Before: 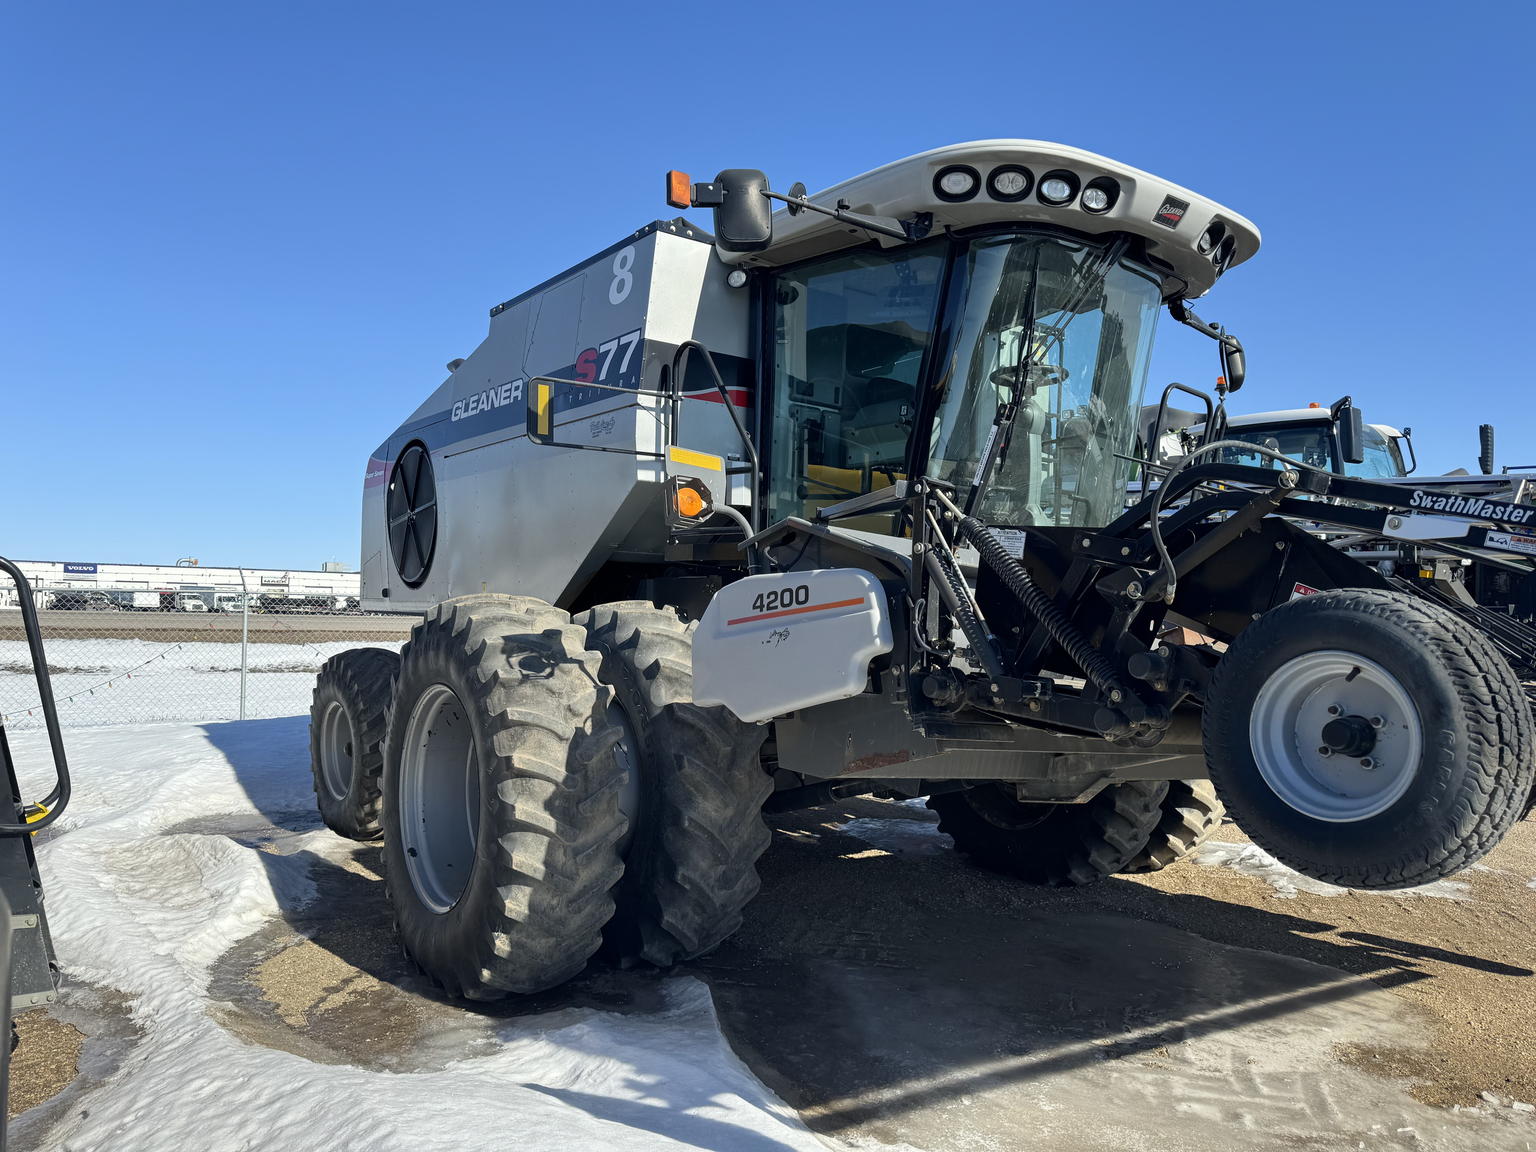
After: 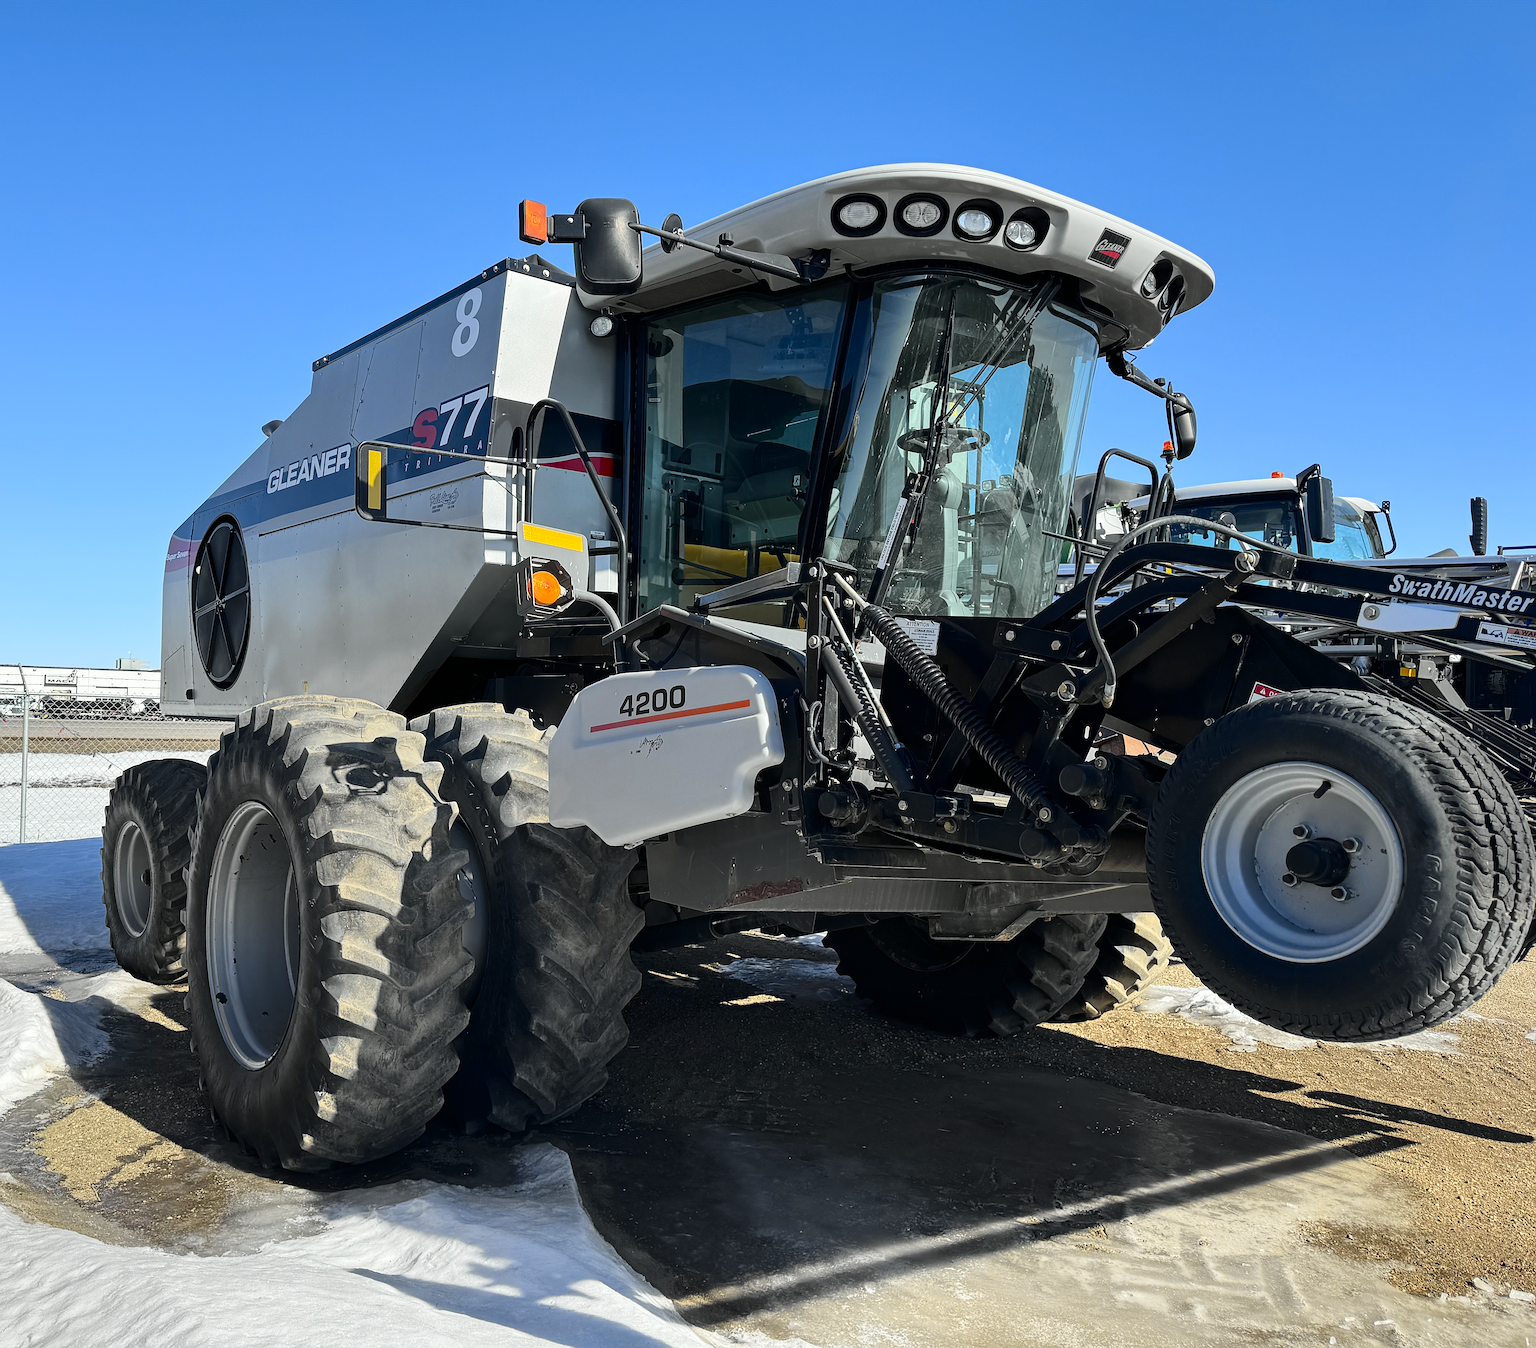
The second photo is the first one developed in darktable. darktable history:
tone curve: curves: ch0 [(0, 0) (0.037, 0.025) (0.131, 0.093) (0.275, 0.256) (0.476, 0.517) (0.607, 0.667) (0.691, 0.745) (0.789, 0.836) (0.911, 0.925) (0.997, 0.995)]; ch1 [(0, 0) (0.301, 0.3) (0.444, 0.45) (0.493, 0.495) (0.507, 0.503) (0.534, 0.533) (0.582, 0.58) (0.658, 0.693) (0.746, 0.77) (1, 1)]; ch2 [(0, 0) (0.246, 0.233) (0.36, 0.352) (0.415, 0.418) (0.476, 0.492) (0.502, 0.504) (0.525, 0.518) (0.539, 0.544) (0.586, 0.602) (0.634, 0.651) (0.706, 0.727) (0.853, 0.852) (1, 0.951)], color space Lab, independent channels, preserve colors none
crop and rotate: left 14.554%
sharpen: on, module defaults
